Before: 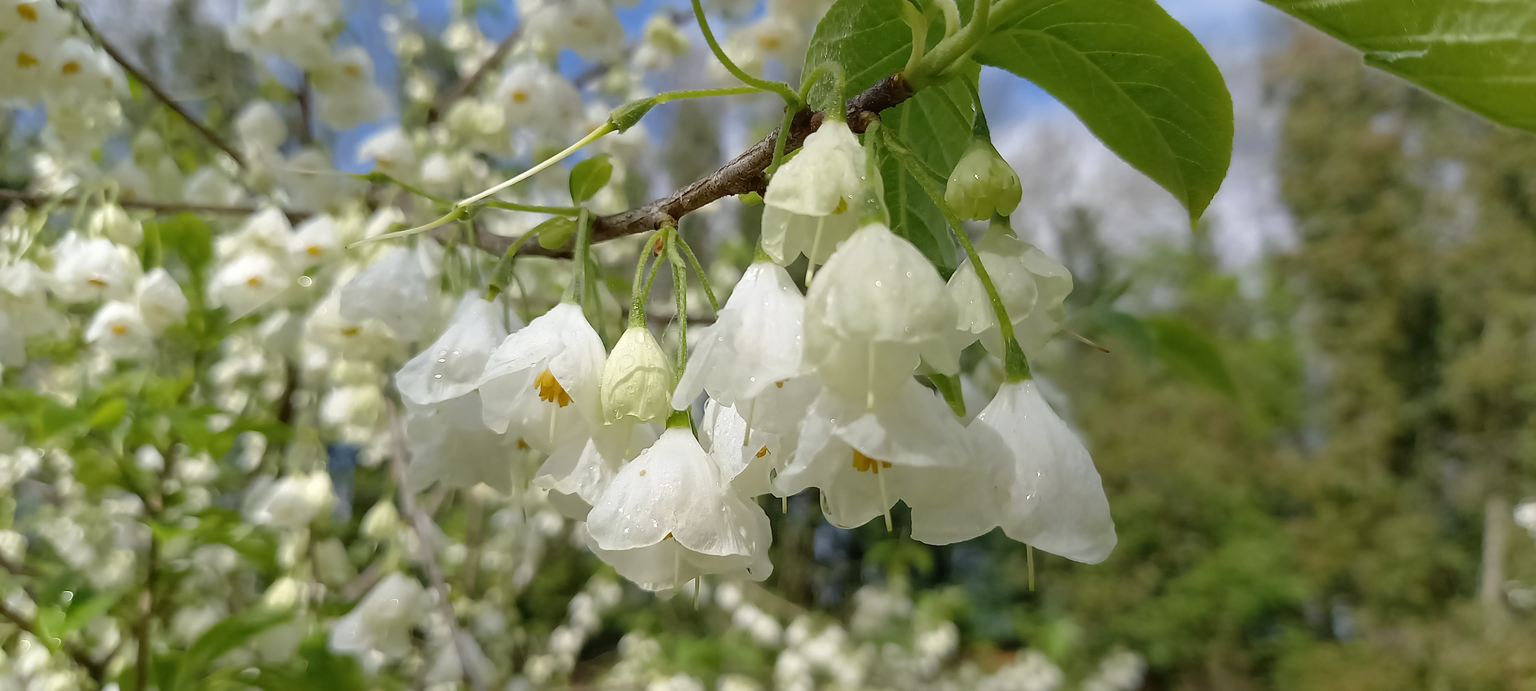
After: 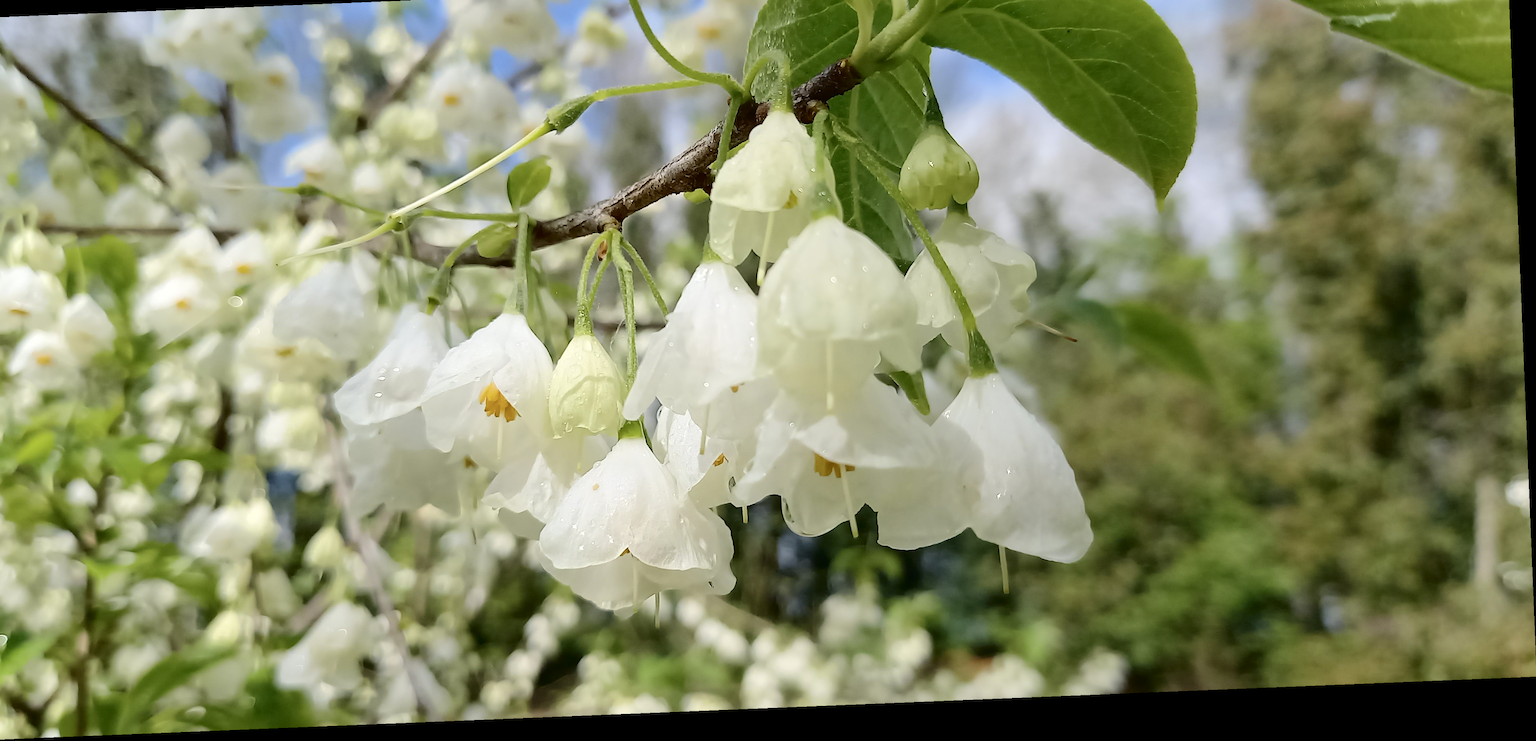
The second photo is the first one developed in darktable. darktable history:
crop and rotate: angle 2.35°, left 5.804%, top 5.673%
tone curve: curves: ch0 [(0, 0) (0.003, 0.002) (0.011, 0.009) (0.025, 0.019) (0.044, 0.031) (0.069, 0.04) (0.1, 0.059) (0.136, 0.092) (0.177, 0.134) (0.224, 0.192) (0.277, 0.262) (0.335, 0.348) (0.399, 0.446) (0.468, 0.554) (0.543, 0.646) (0.623, 0.731) (0.709, 0.807) (0.801, 0.867) (0.898, 0.931) (1, 1)], color space Lab, independent channels, preserve colors none
